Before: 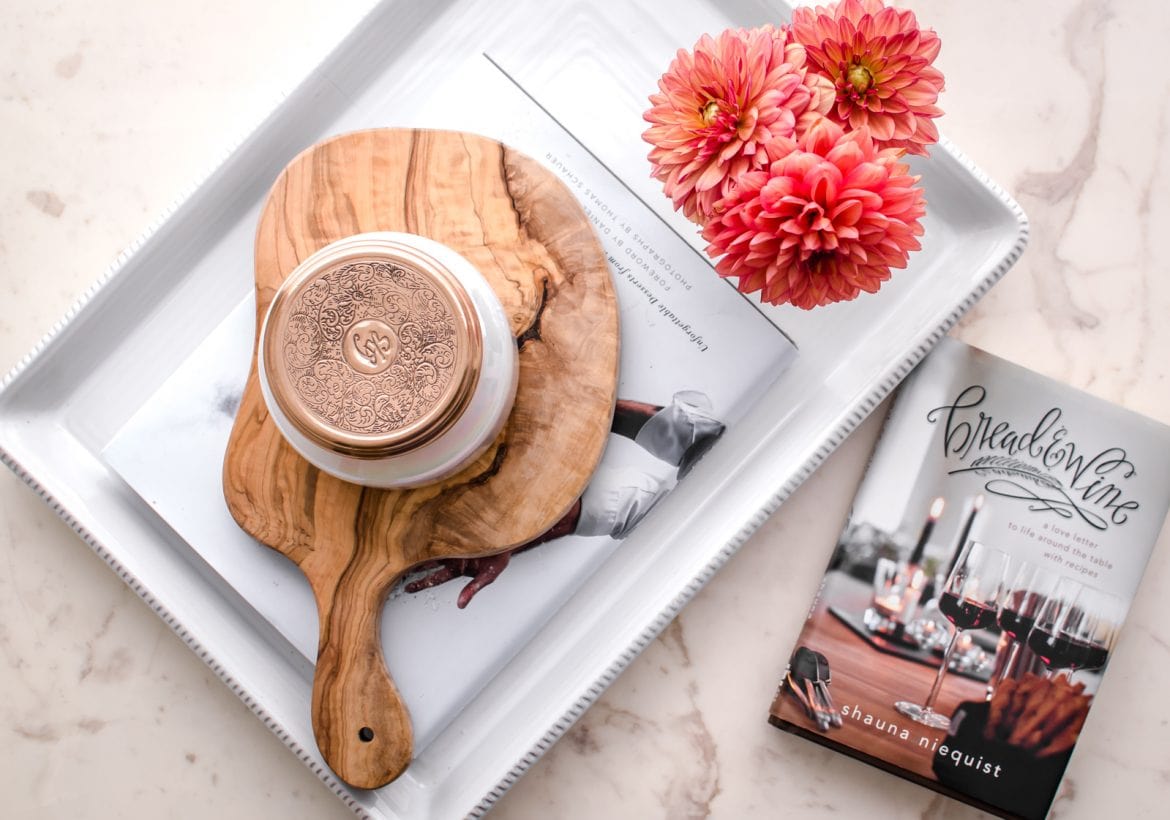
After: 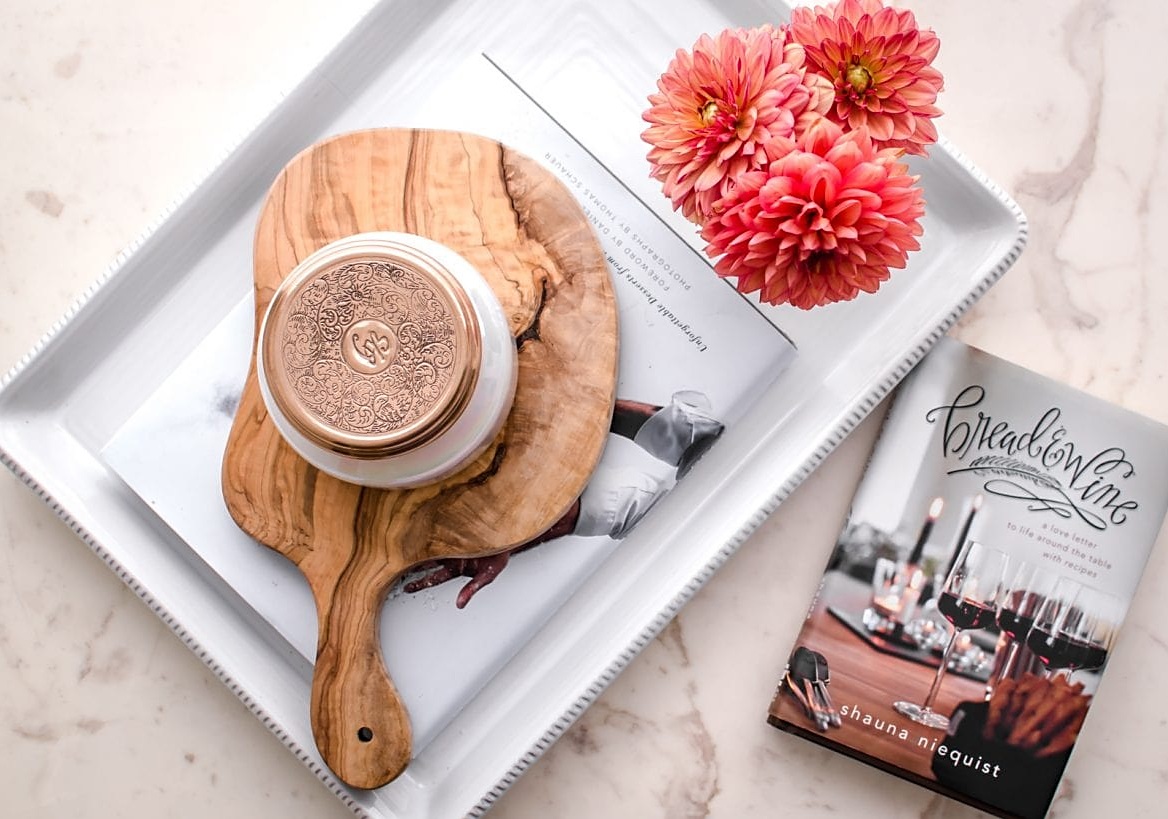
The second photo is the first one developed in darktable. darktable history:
crop: left 0.139%
sharpen: radius 1.886, amount 0.409, threshold 1.526
